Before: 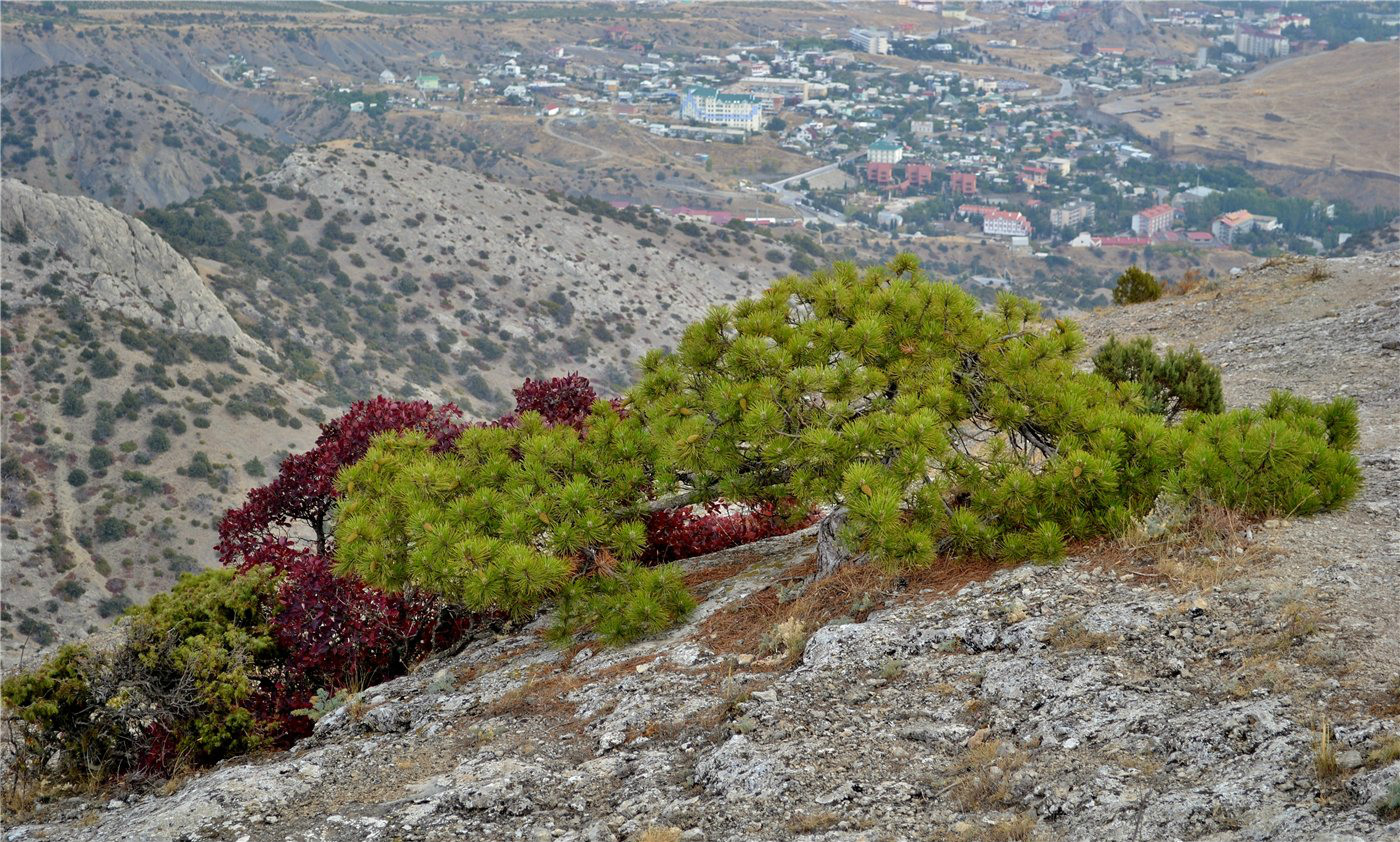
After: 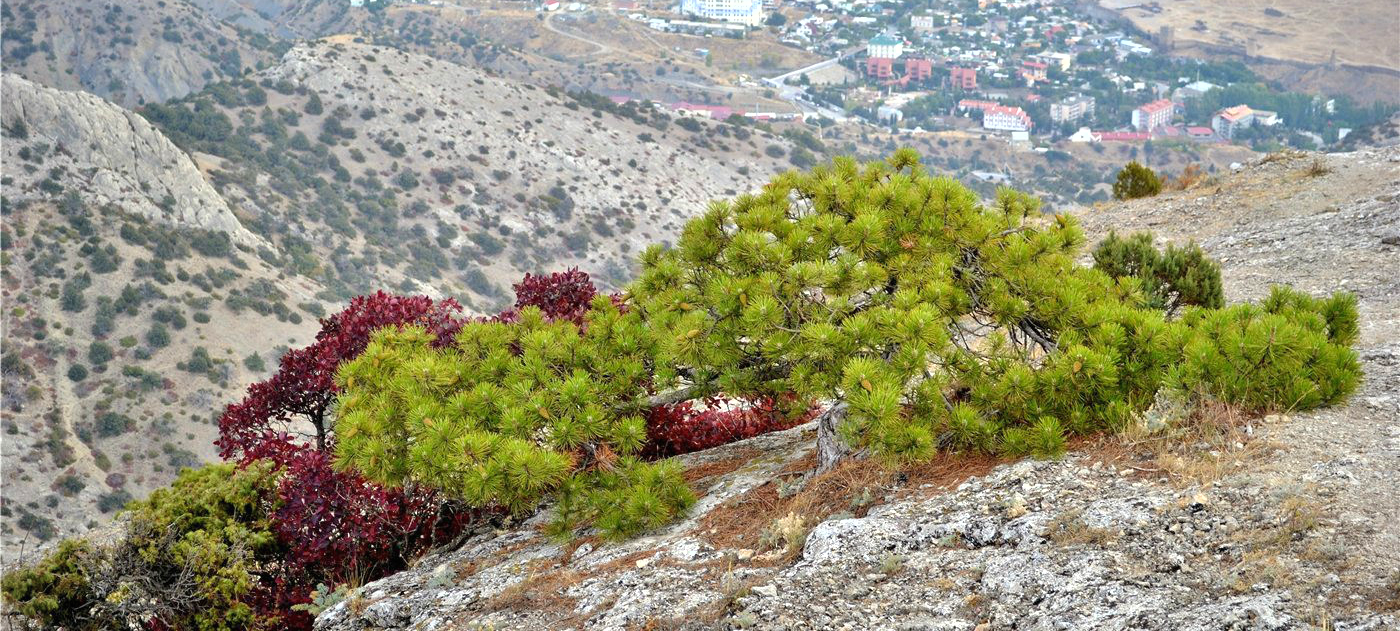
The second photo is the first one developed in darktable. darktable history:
shadows and highlights: radius 125.46, shadows 21.19, highlights -21.19, low approximation 0.01
crop and rotate: top 12.5%, bottom 12.5%
vignetting: fall-off start 100%, brightness -0.282, width/height ratio 1.31
exposure: black level correction 0, exposure 0.7 EV, compensate exposure bias true, compensate highlight preservation false
